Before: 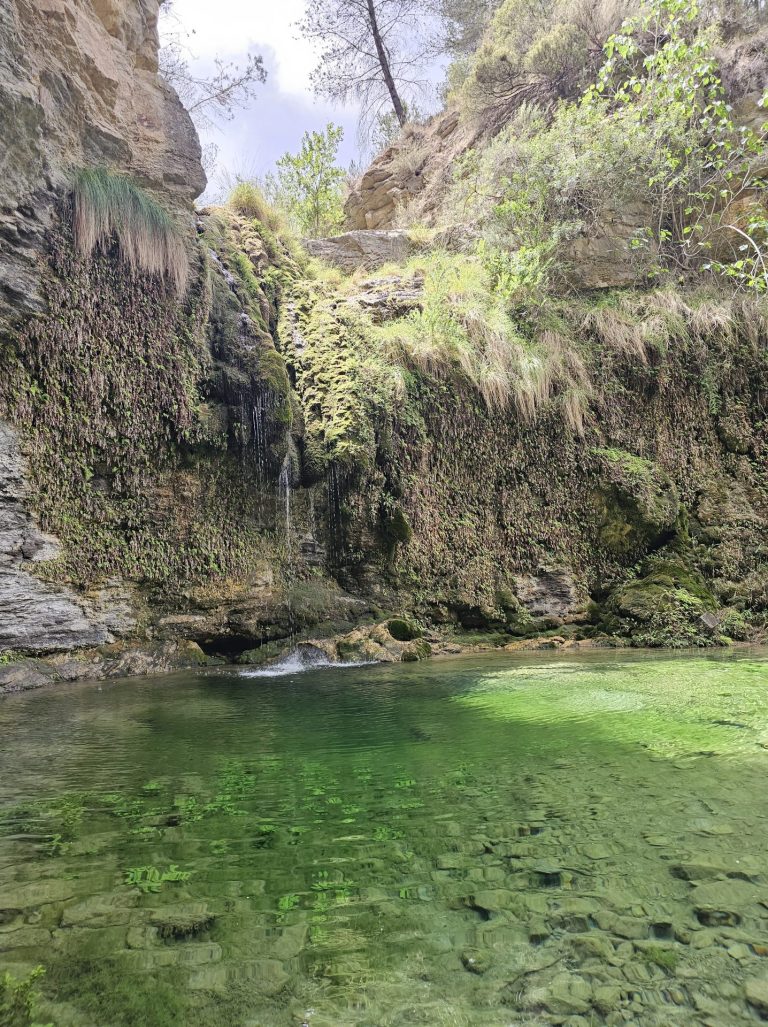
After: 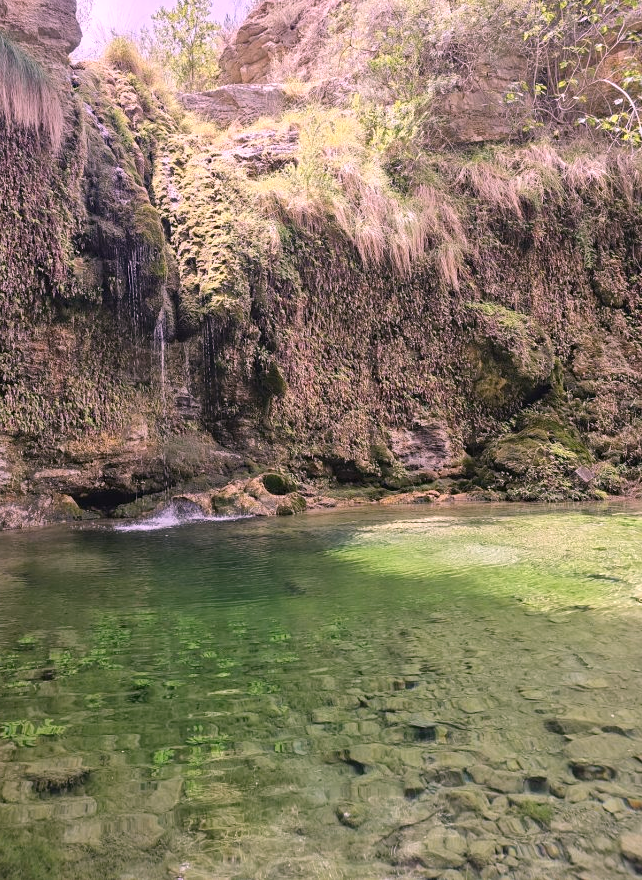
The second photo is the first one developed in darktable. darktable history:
white balance: red 1.188, blue 1.11
crop: left 16.315%, top 14.246%
